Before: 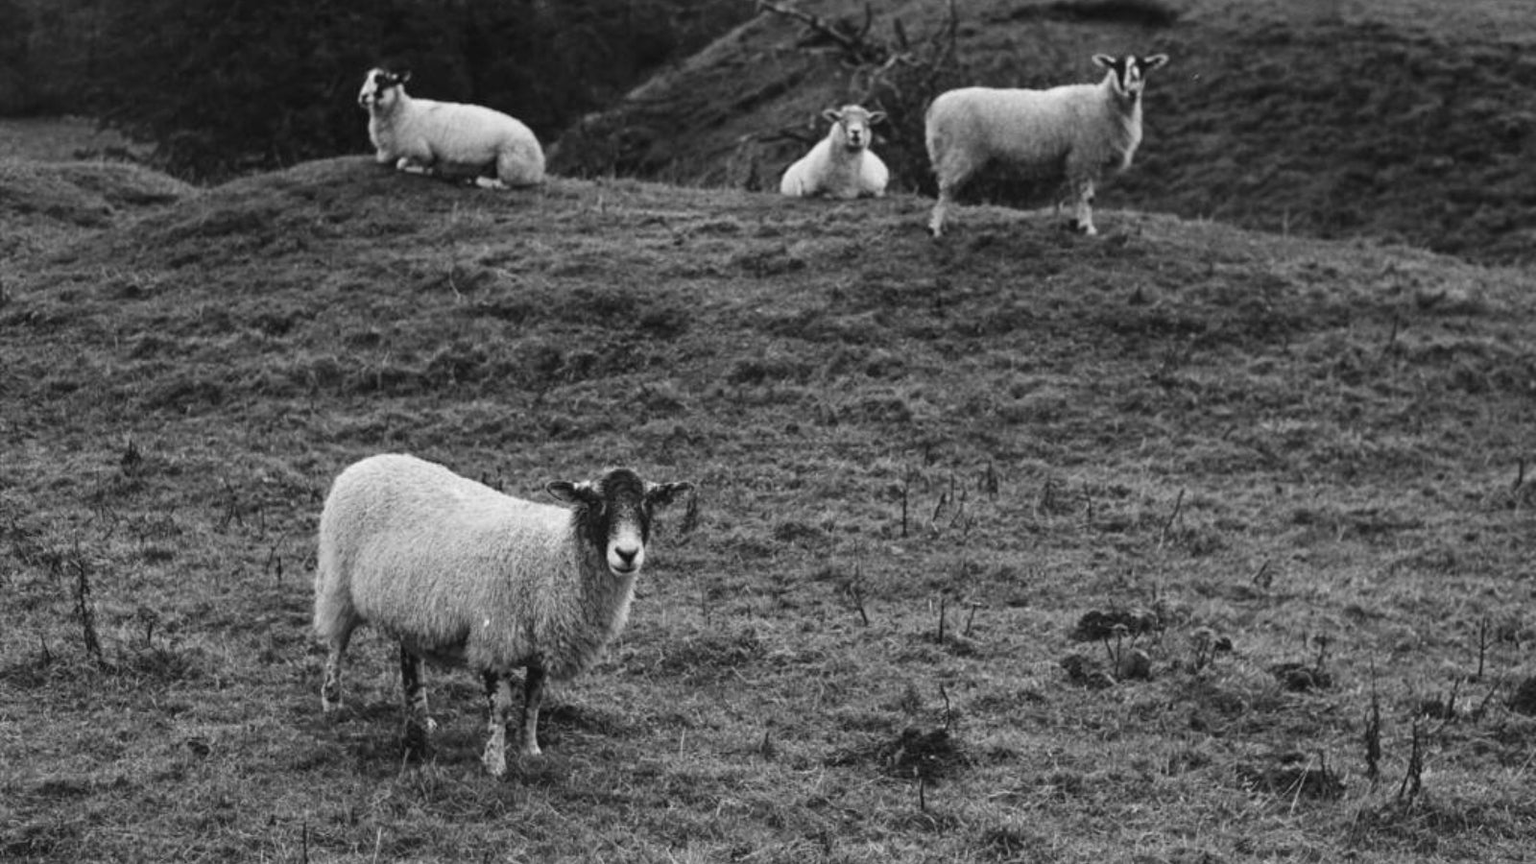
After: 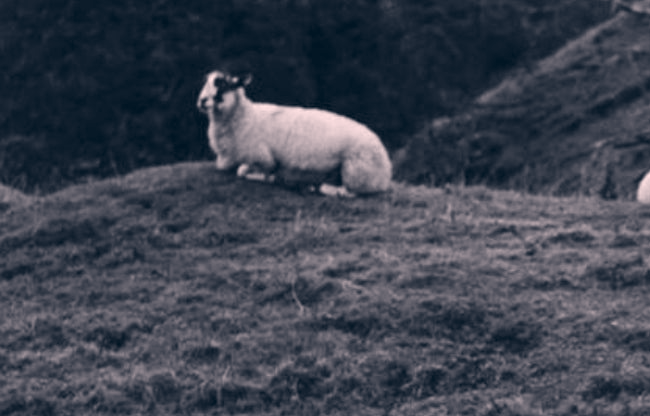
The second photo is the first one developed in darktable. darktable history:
crop and rotate: left 11.049%, top 0.104%, right 48.317%, bottom 53.596%
color correction: highlights a* 14.41, highlights b* 5.7, shadows a* -5.13, shadows b* -15.97, saturation 0.842
